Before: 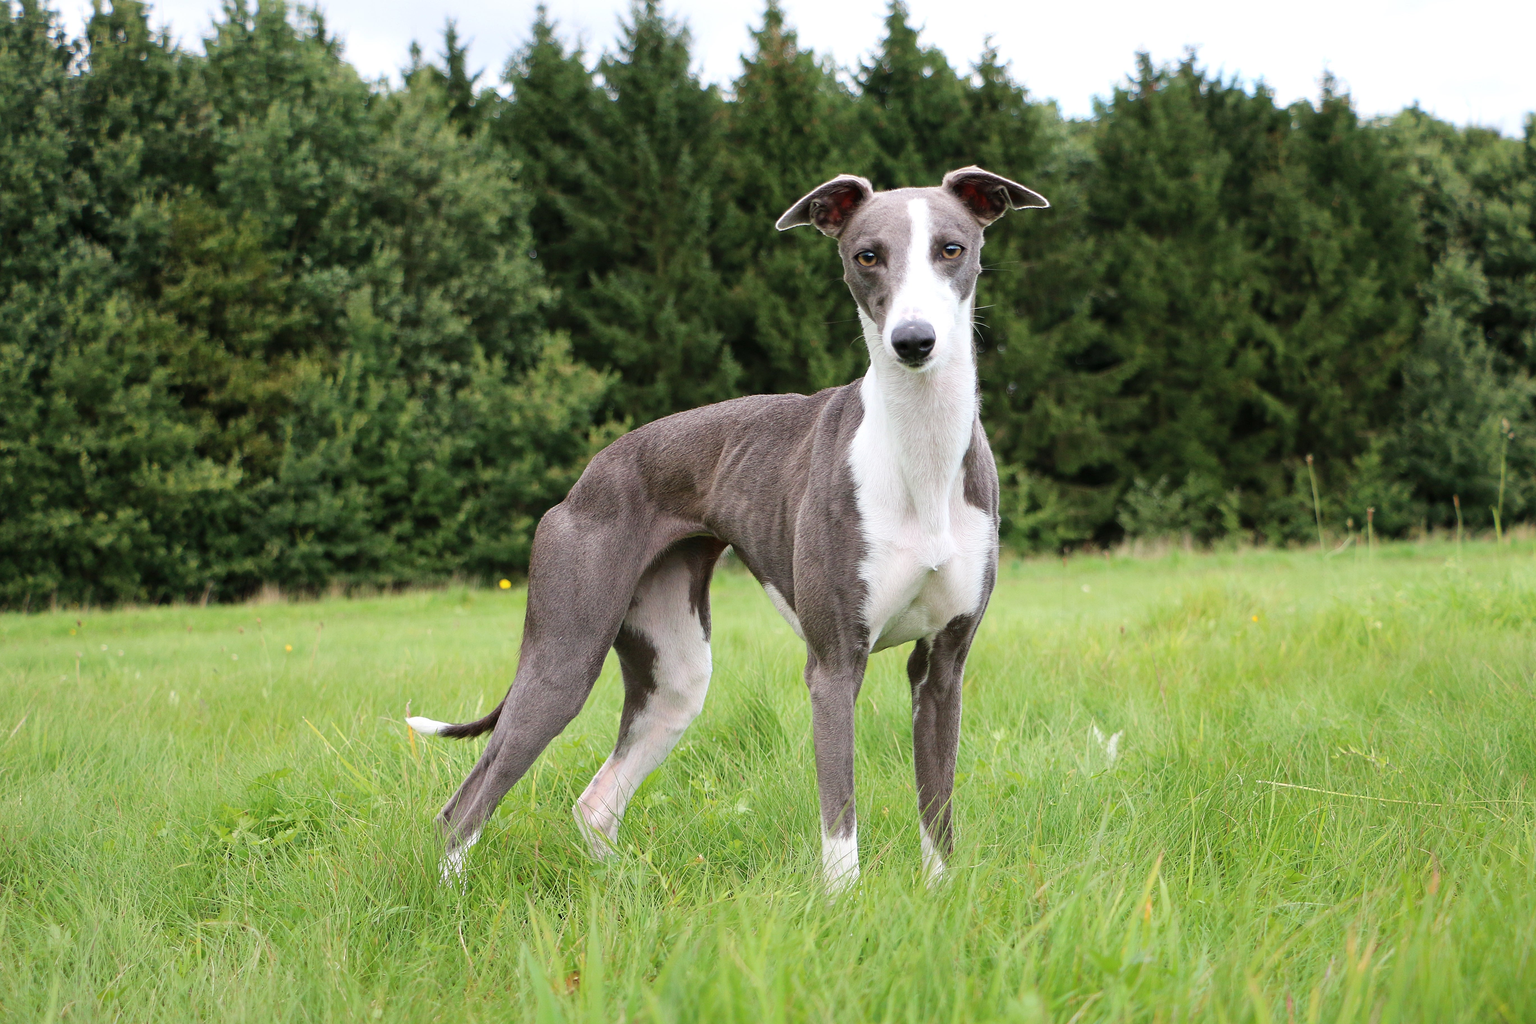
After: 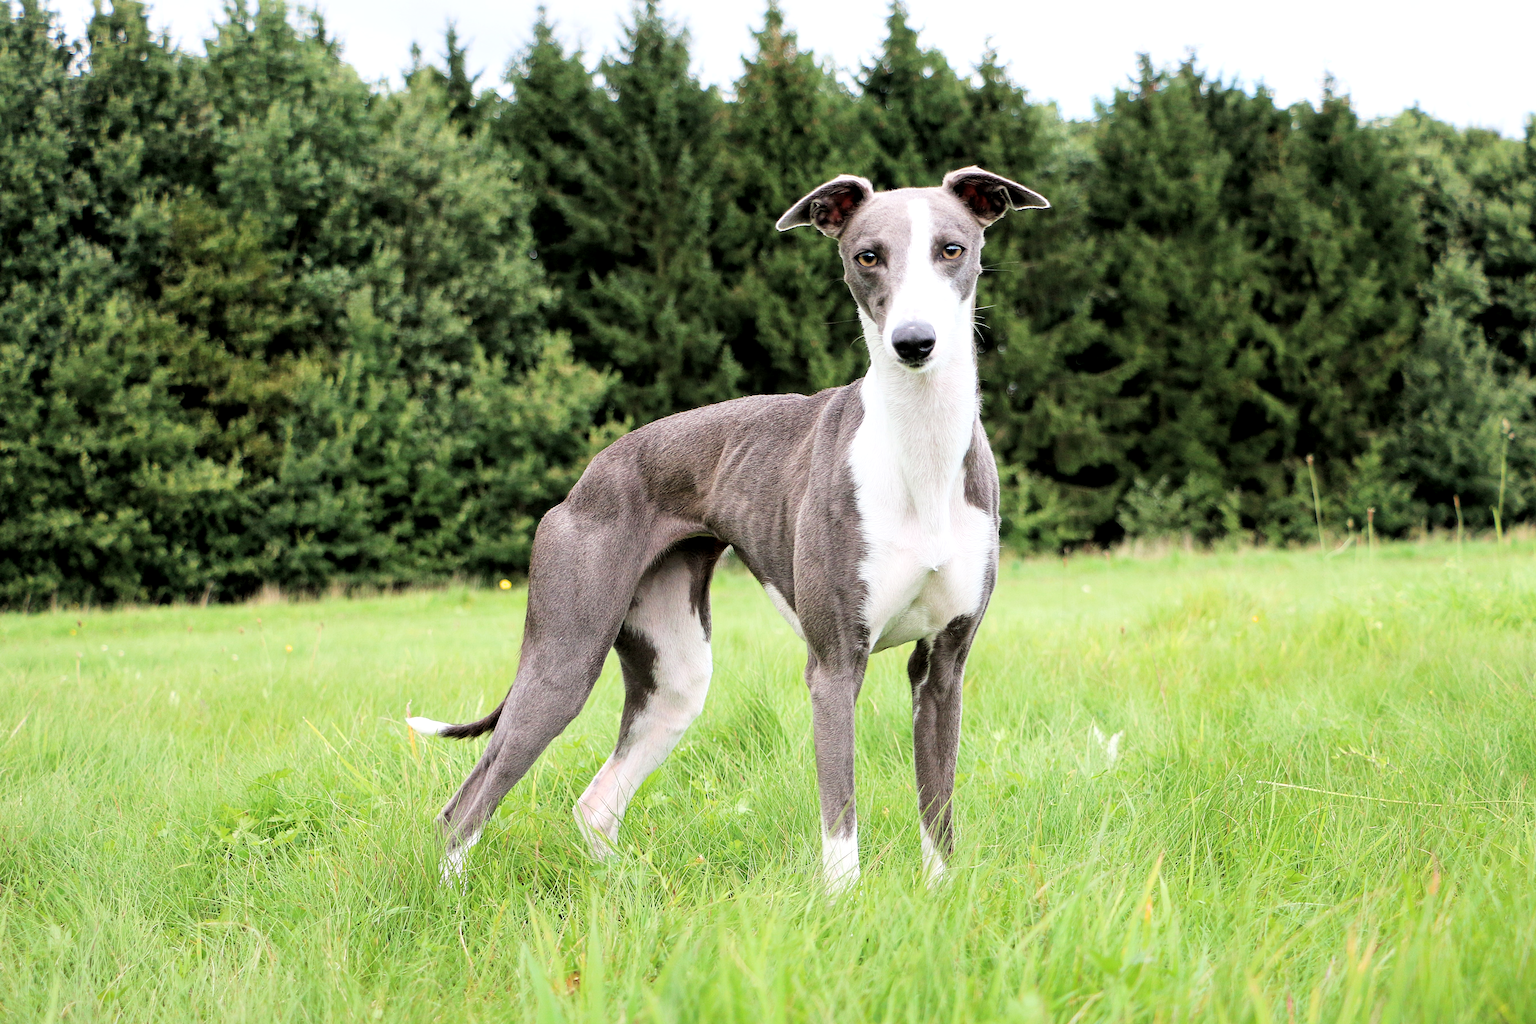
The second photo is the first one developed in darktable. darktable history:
local contrast: highlights 104%, shadows 101%, detail 119%, midtone range 0.2
exposure: exposure 0.605 EV, compensate highlight preservation false
filmic rgb: black relative exposure -11.87 EV, white relative exposure 5.46 EV, hardness 4.49, latitude 49.09%, contrast 1.144
